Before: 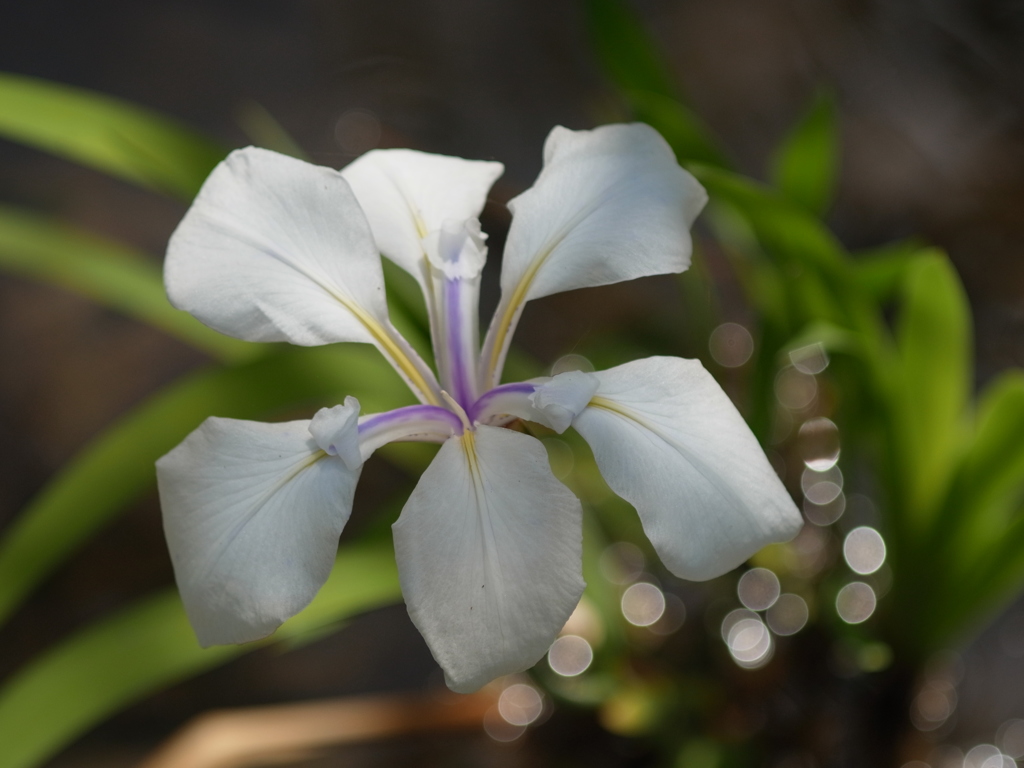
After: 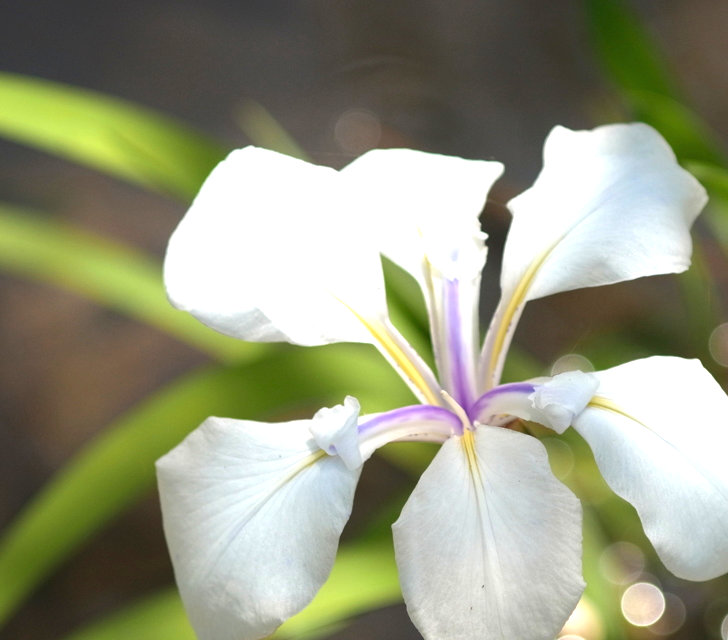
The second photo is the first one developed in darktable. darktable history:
crop: right 28.885%, bottom 16.626%
exposure: black level correction 0, exposure 1.379 EV, compensate exposure bias true, compensate highlight preservation false
